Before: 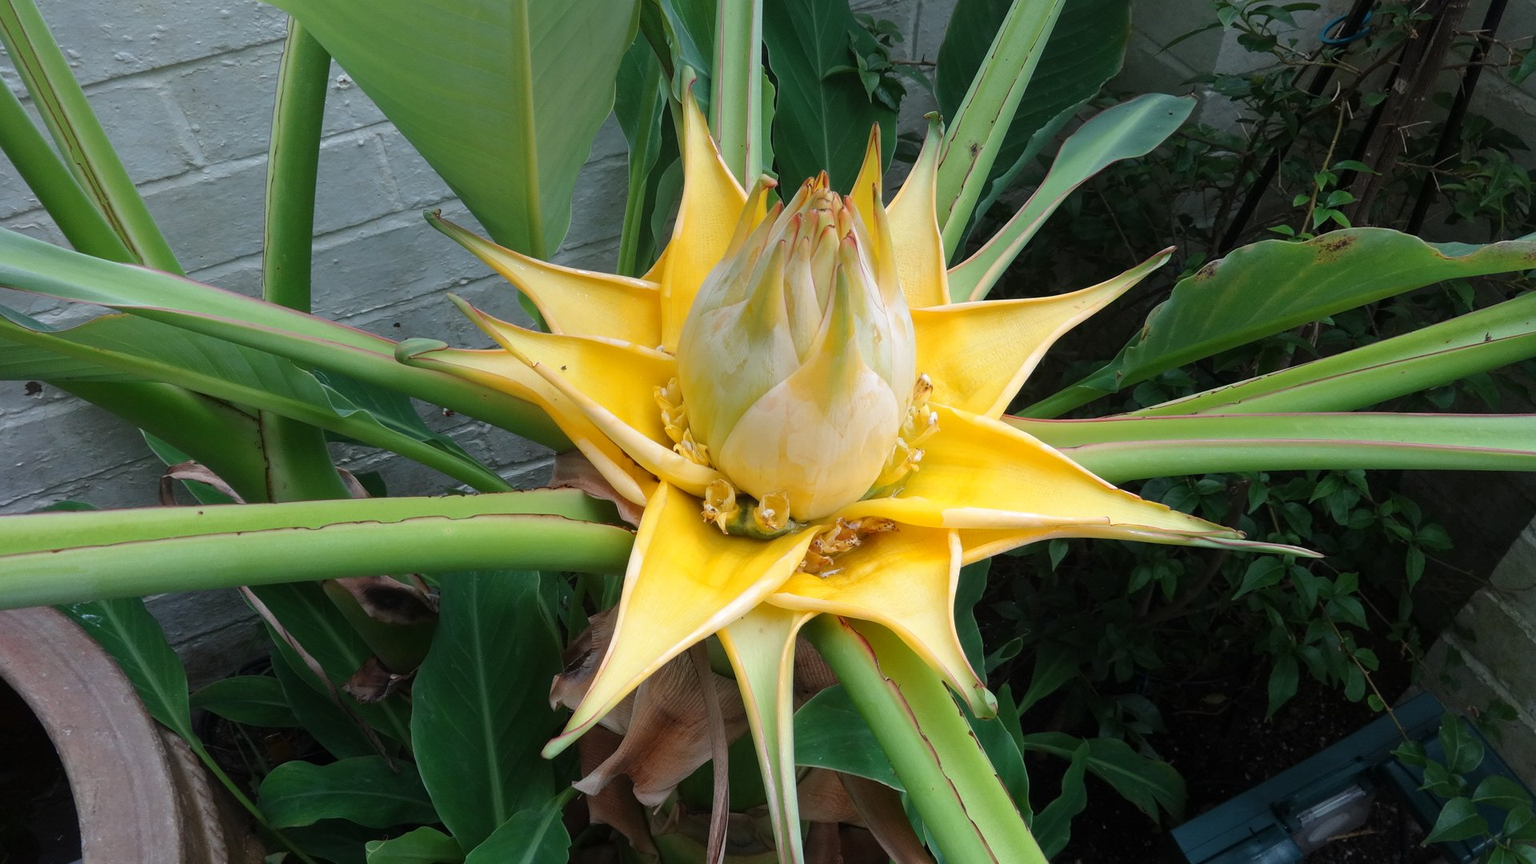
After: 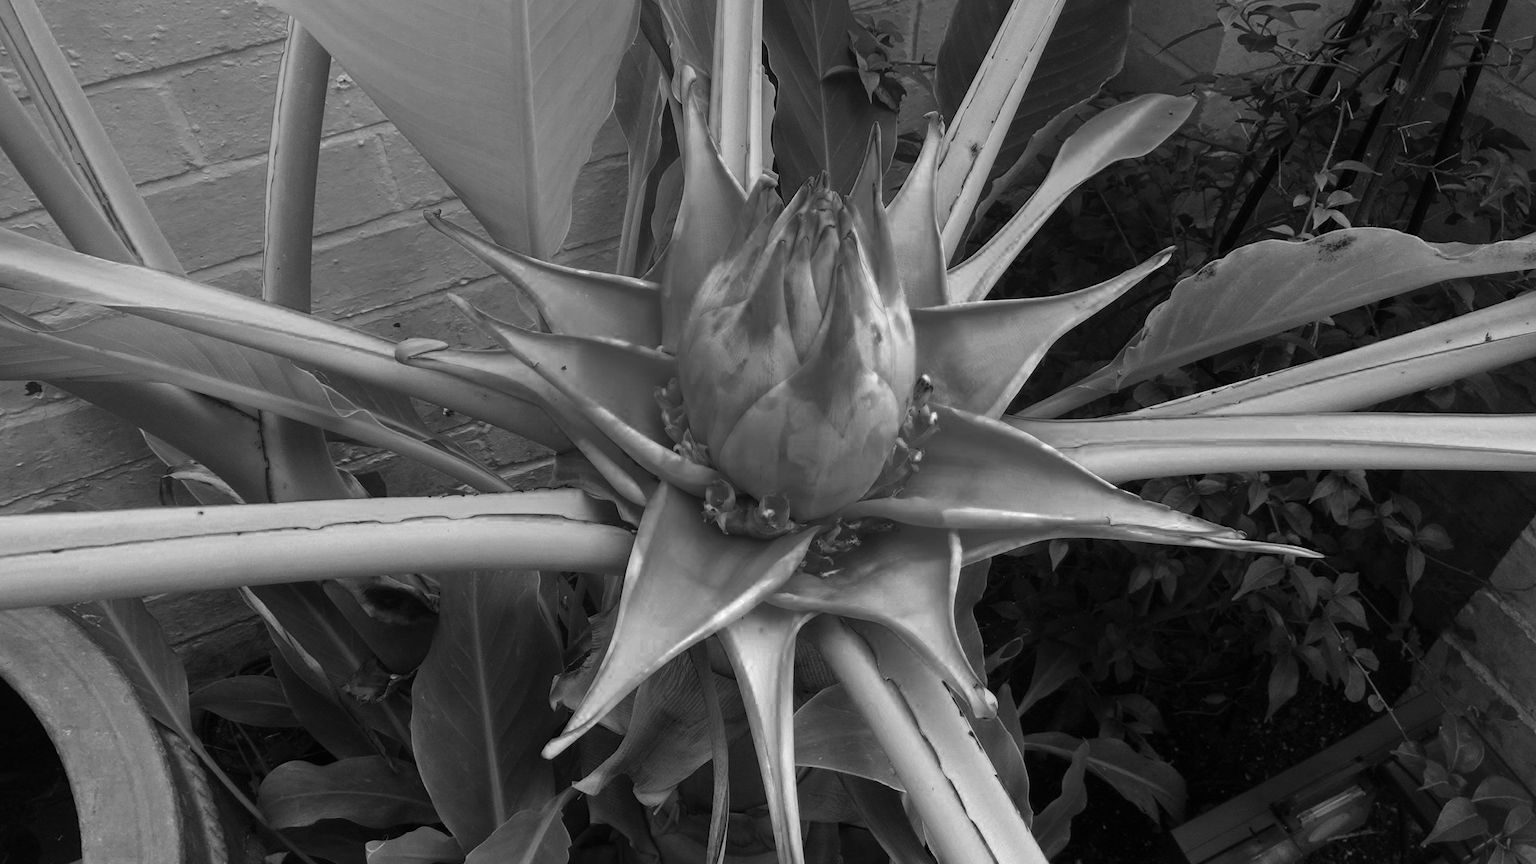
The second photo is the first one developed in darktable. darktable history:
shadows and highlights: shadows 24.5, highlights -78.15, soften with gaussian
color zones: curves: ch0 [(0.002, 0.429) (0.121, 0.212) (0.198, 0.113) (0.276, 0.344) (0.331, 0.541) (0.41, 0.56) (0.482, 0.289) (0.619, 0.227) (0.721, 0.18) (0.821, 0.435) (0.928, 0.555) (1, 0.587)]; ch1 [(0, 0) (0.143, 0) (0.286, 0) (0.429, 0) (0.571, 0) (0.714, 0) (0.857, 0)]
contrast brightness saturation: contrast 0.05
